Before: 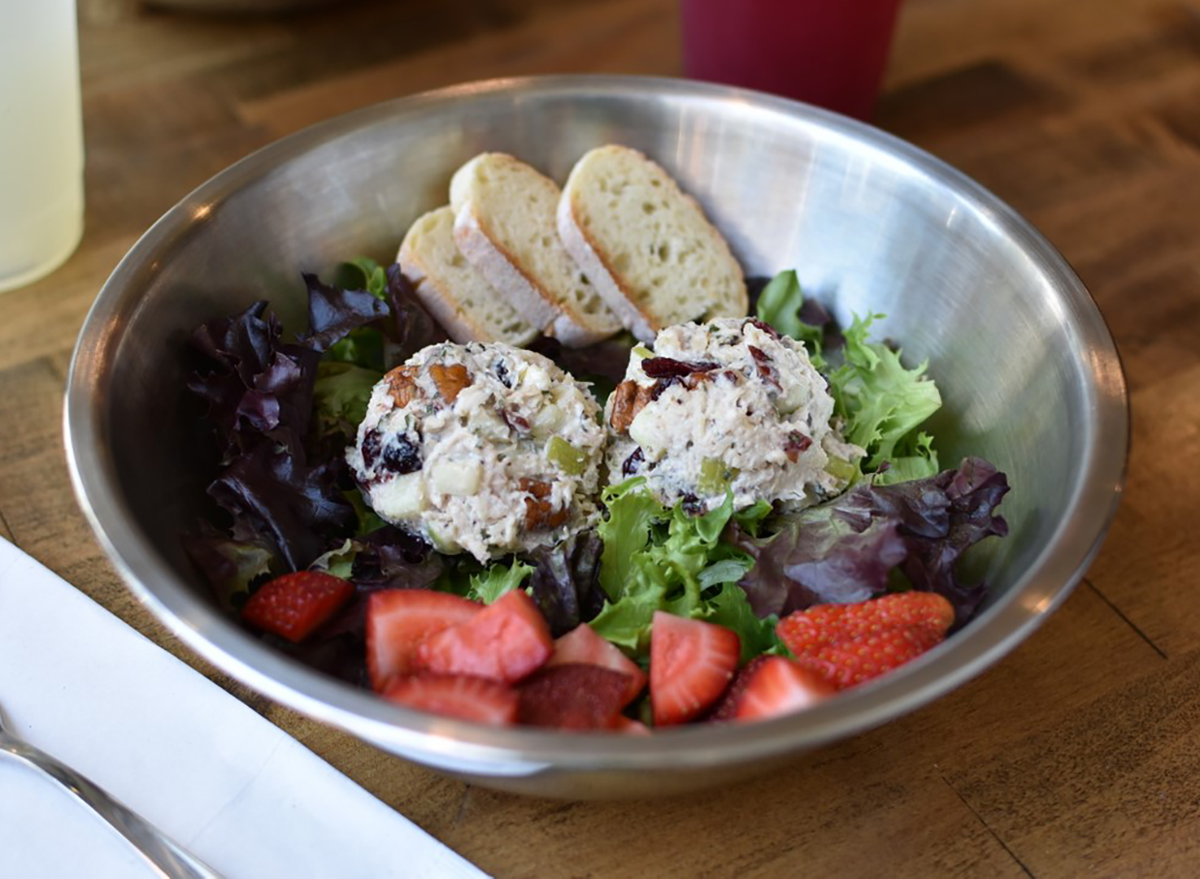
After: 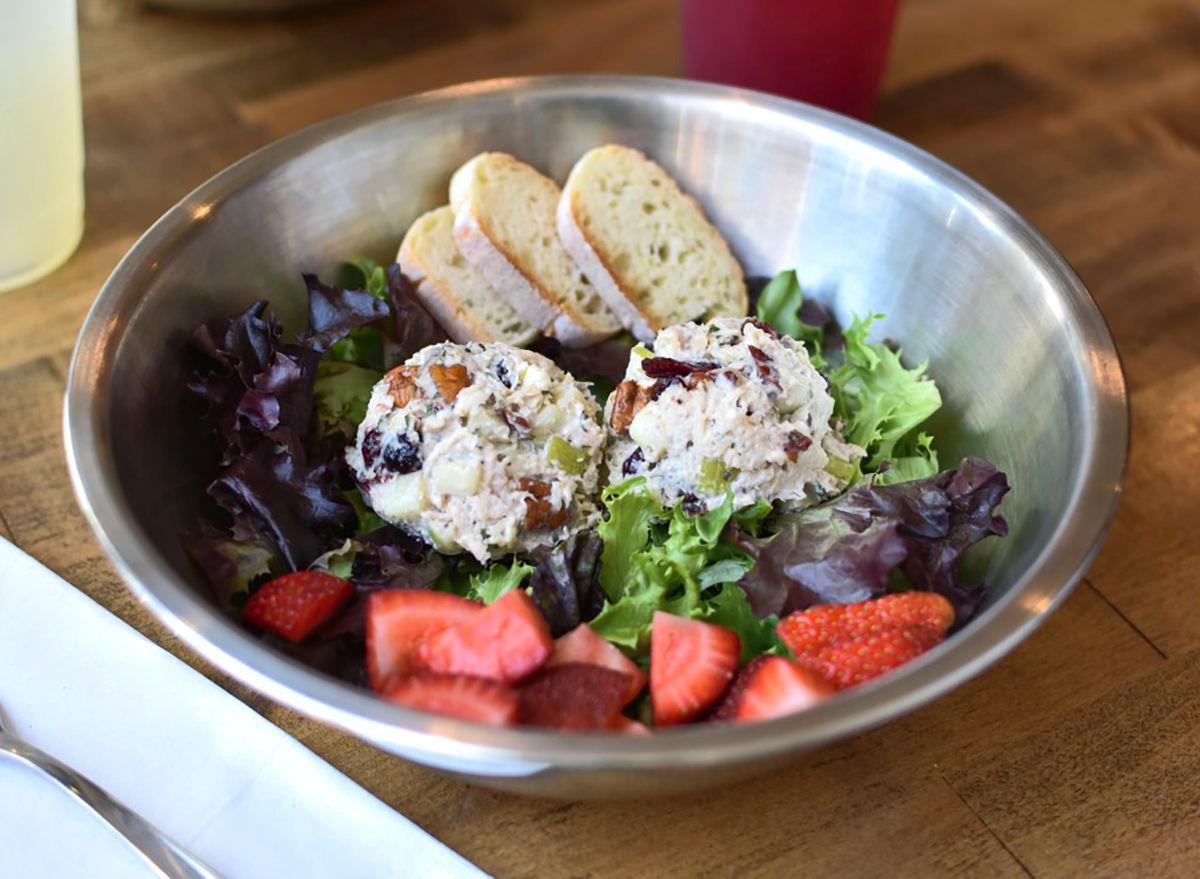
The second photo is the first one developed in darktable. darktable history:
tone equalizer: -8 EV 0.017 EV, -7 EV -0.013 EV, -6 EV 0.019 EV, -5 EV 0.045 EV, -4 EV 0.24 EV, -3 EV 0.635 EV, -2 EV 0.59 EV, -1 EV 0.211 EV, +0 EV 0.043 EV, edges refinement/feathering 500, mask exposure compensation -1.57 EV, preserve details no
shadows and highlights: on, module defaults
